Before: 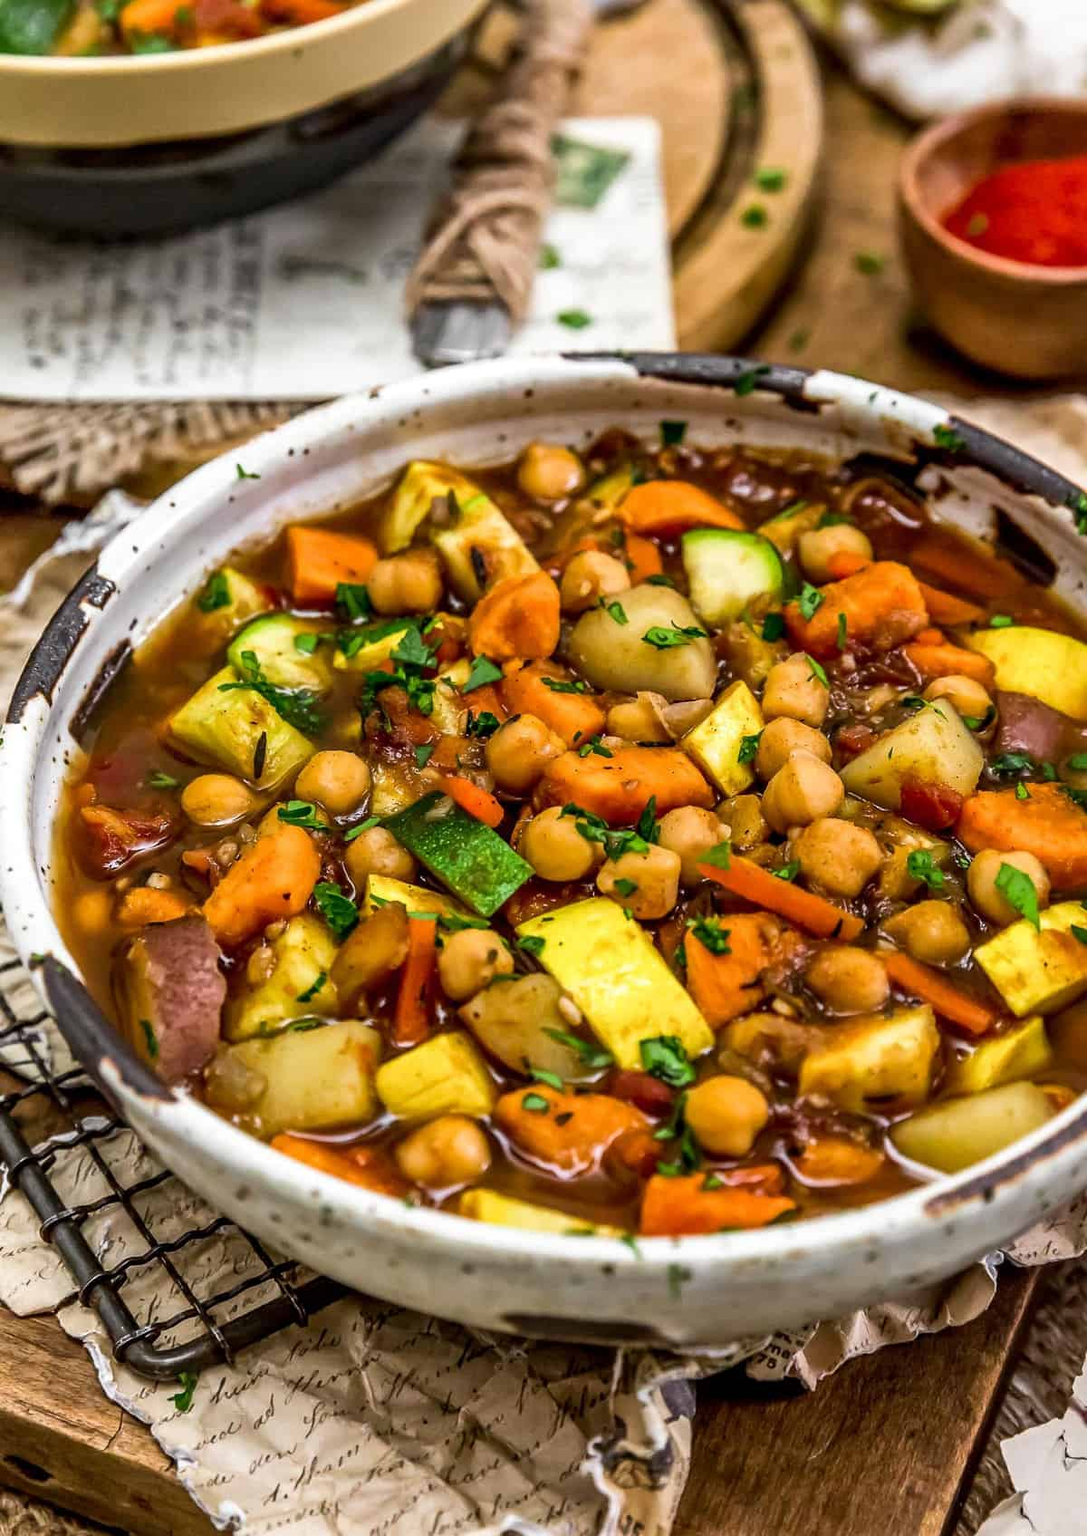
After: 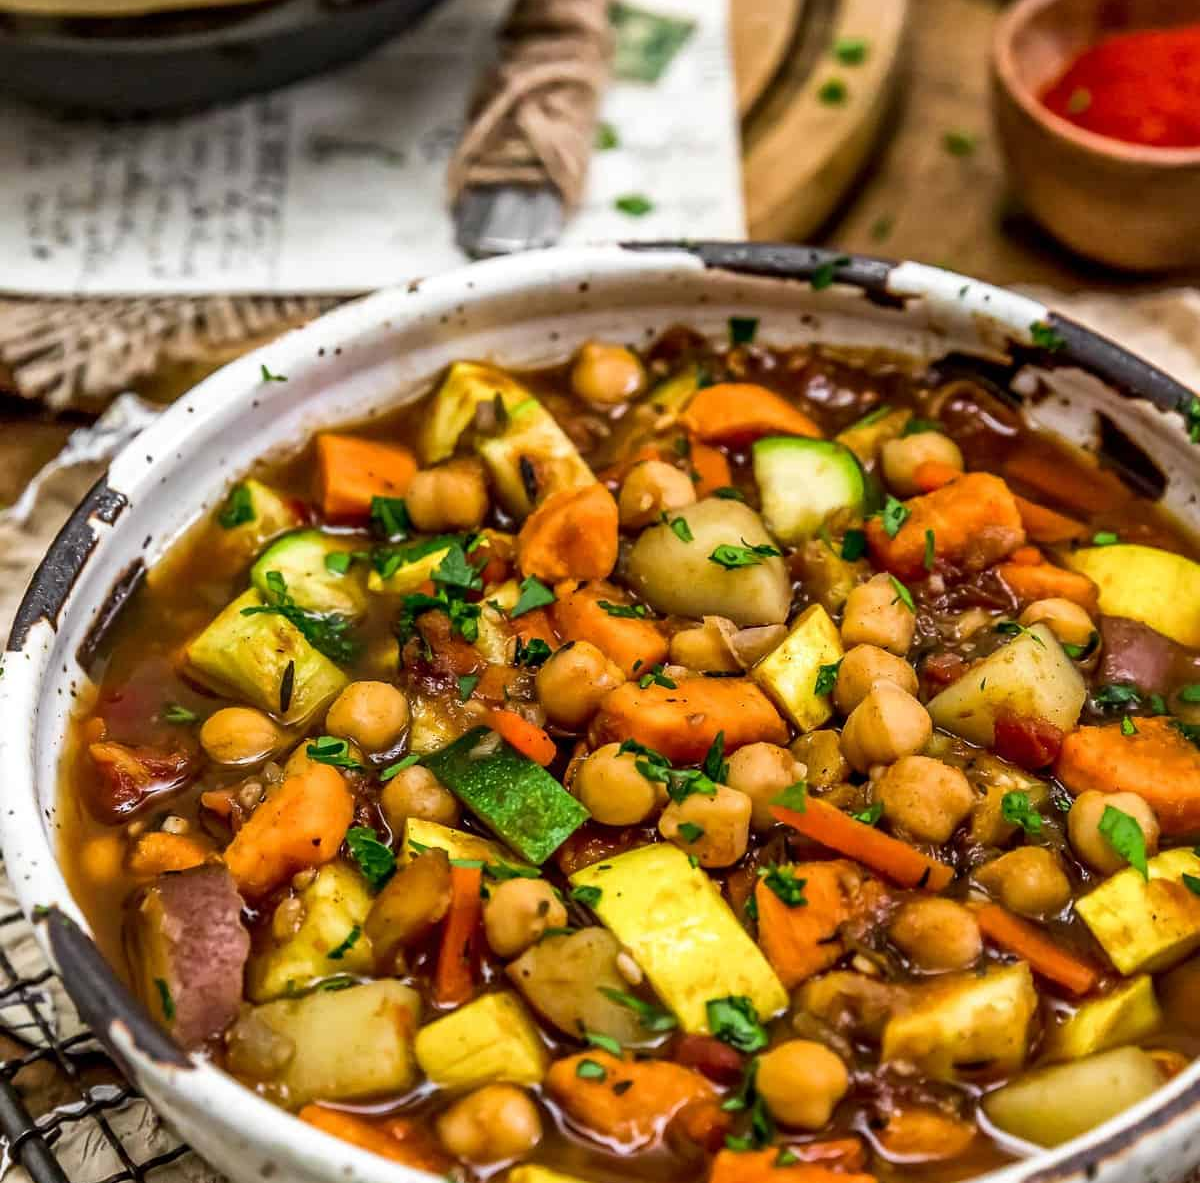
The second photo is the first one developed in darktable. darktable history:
crop and rotate: top 8.689%, bottom 21.463%
